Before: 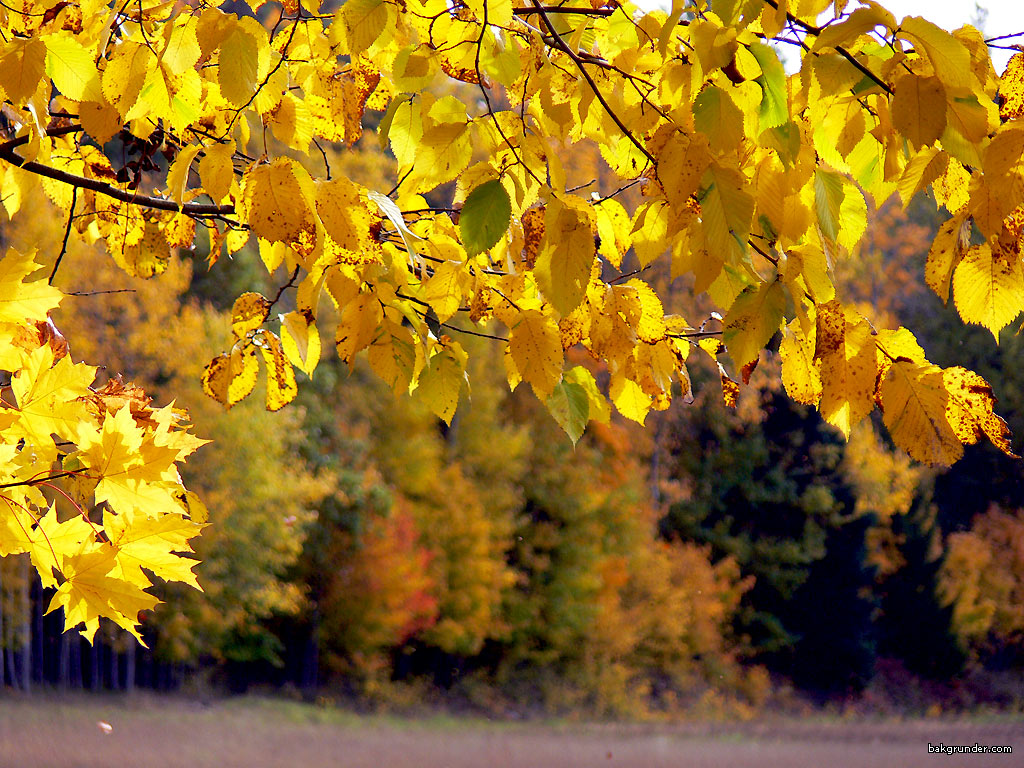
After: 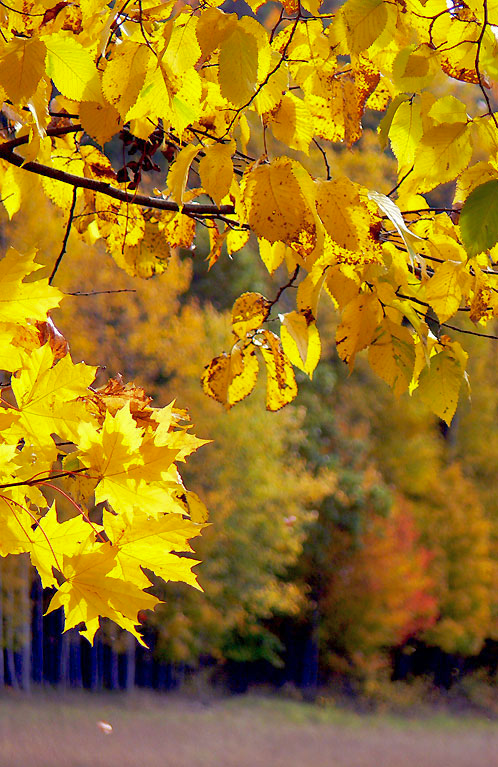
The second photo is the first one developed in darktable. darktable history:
shadows and highlights: on, module defaults
crop and rotate: left 0.021%, top 0%, right 51.295%
